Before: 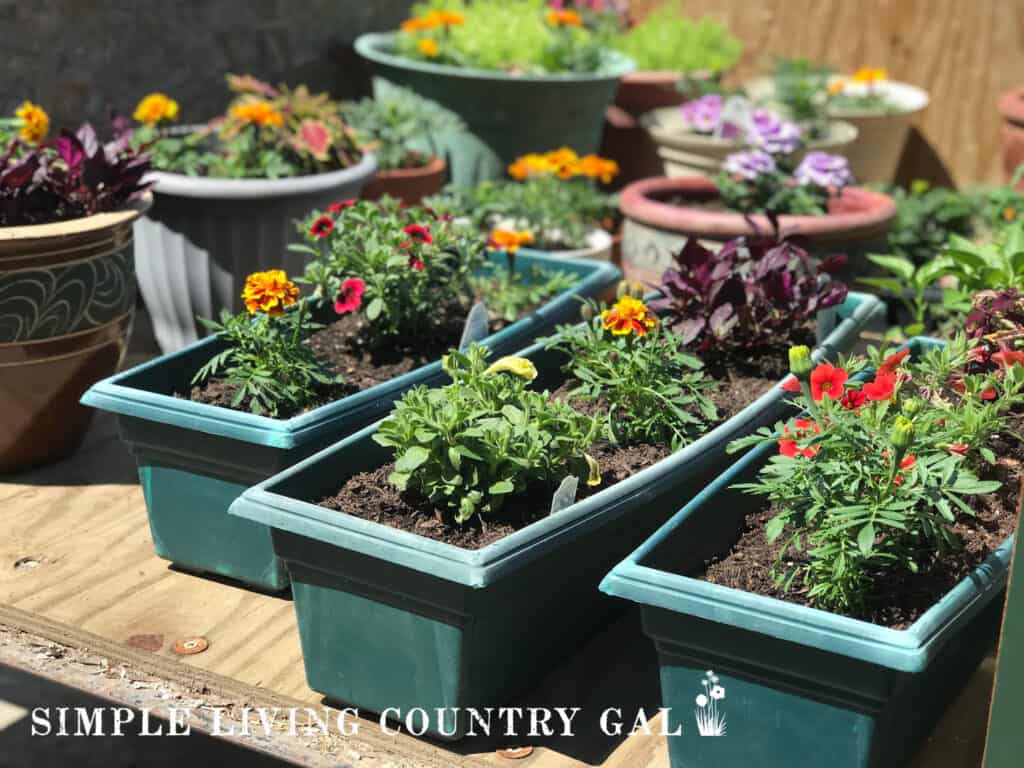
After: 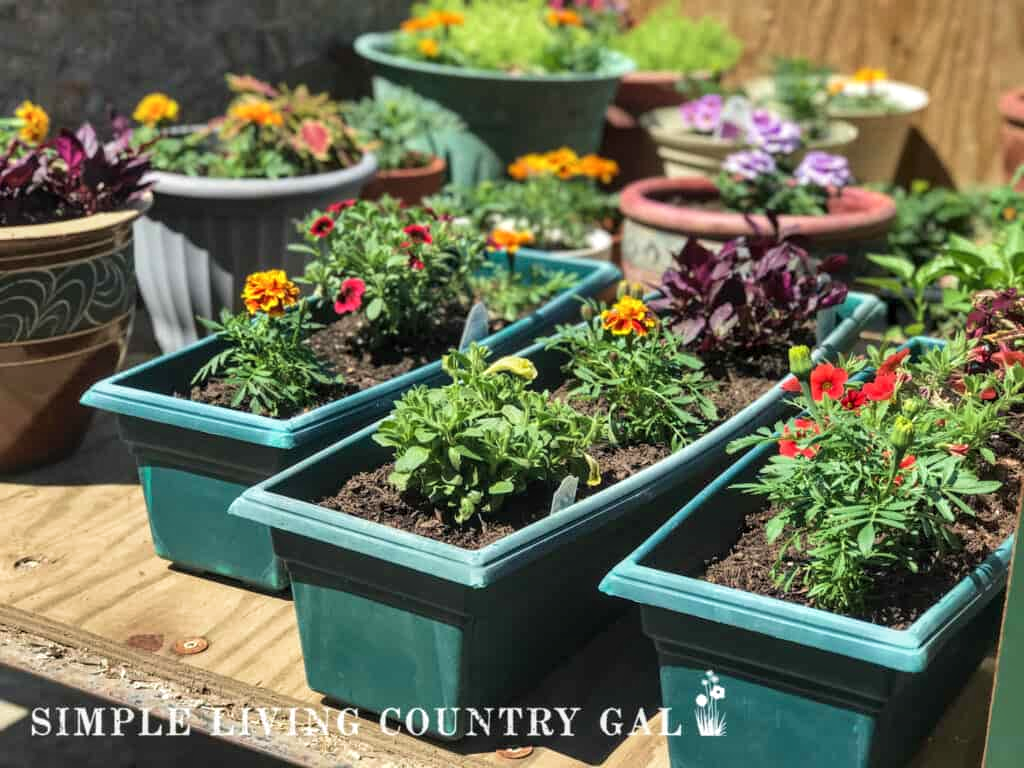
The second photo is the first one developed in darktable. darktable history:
velvia: on, module defaults
shadows and highlights: highlights color adjustment 0%, soften with gaussian
local contrast: on, module defaults
